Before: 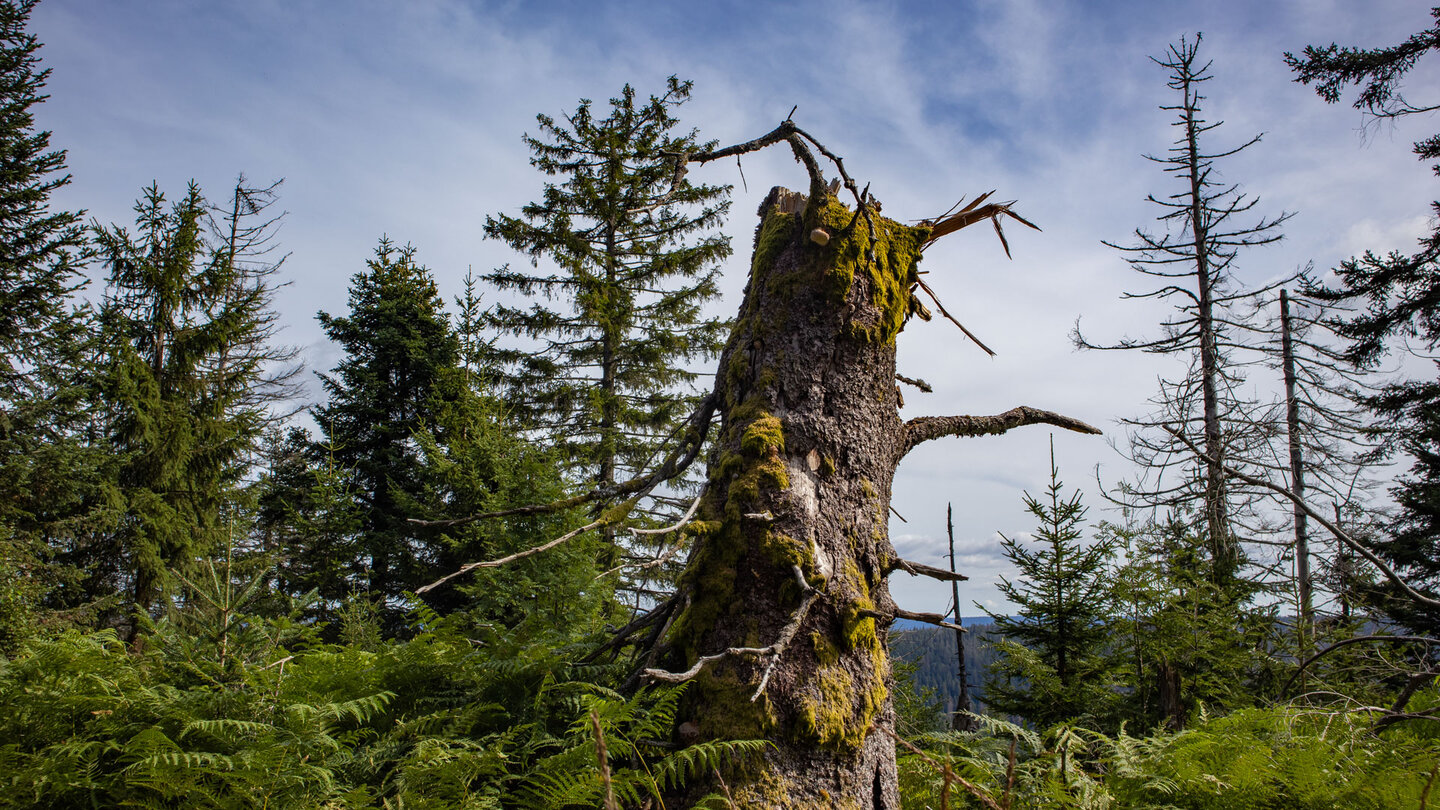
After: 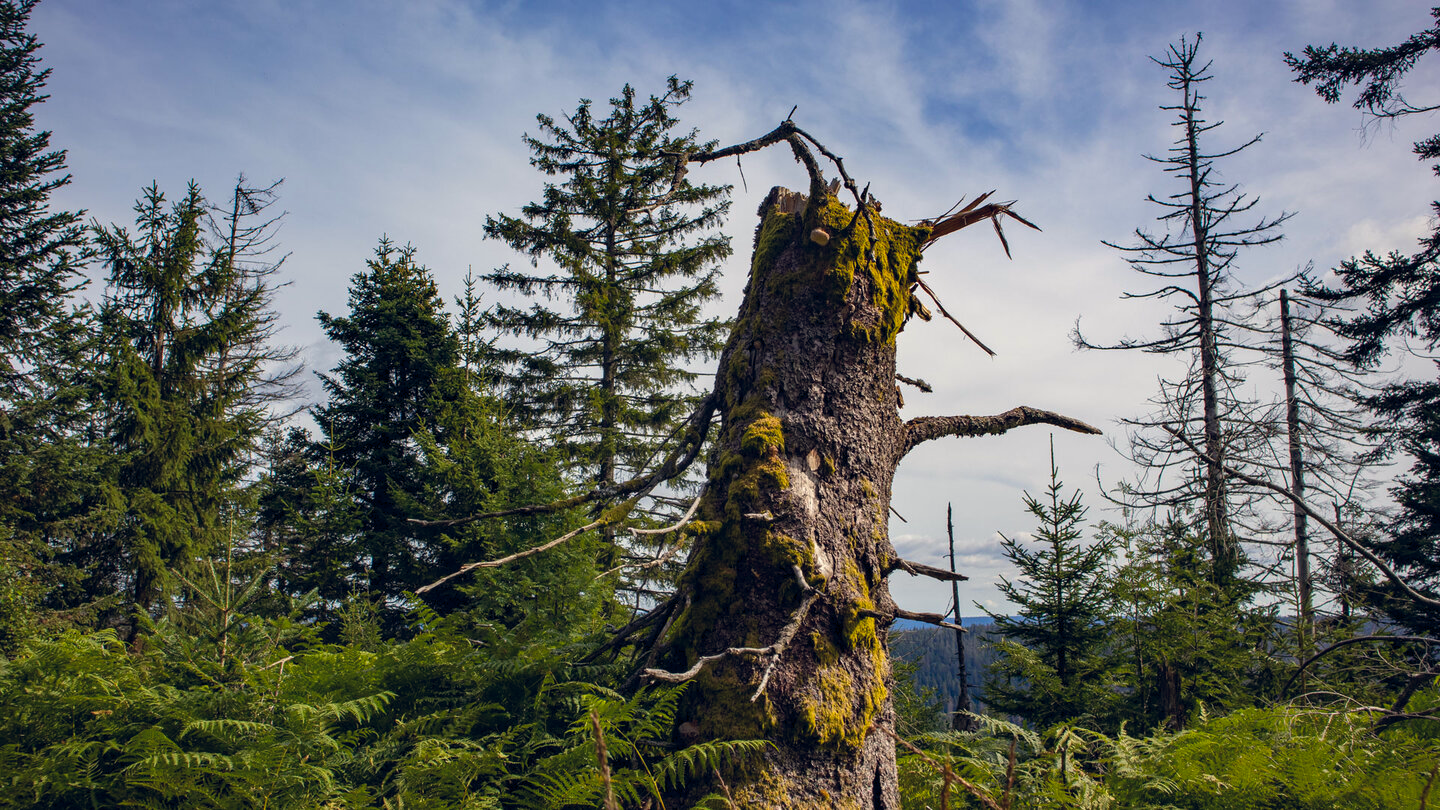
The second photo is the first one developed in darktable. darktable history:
color balance rgb: highlights gain › chroma 3.052%, highlights gain › hue 76.88°, global offset › chroma 0.096%, global offset › hue 252.98°, linear chroma grading › global chroma 8.763%, perceptual saturation grading › global saturation -2.716%, perceptual saturation grading › shadows -1.755%, global vibrance 21.016%
